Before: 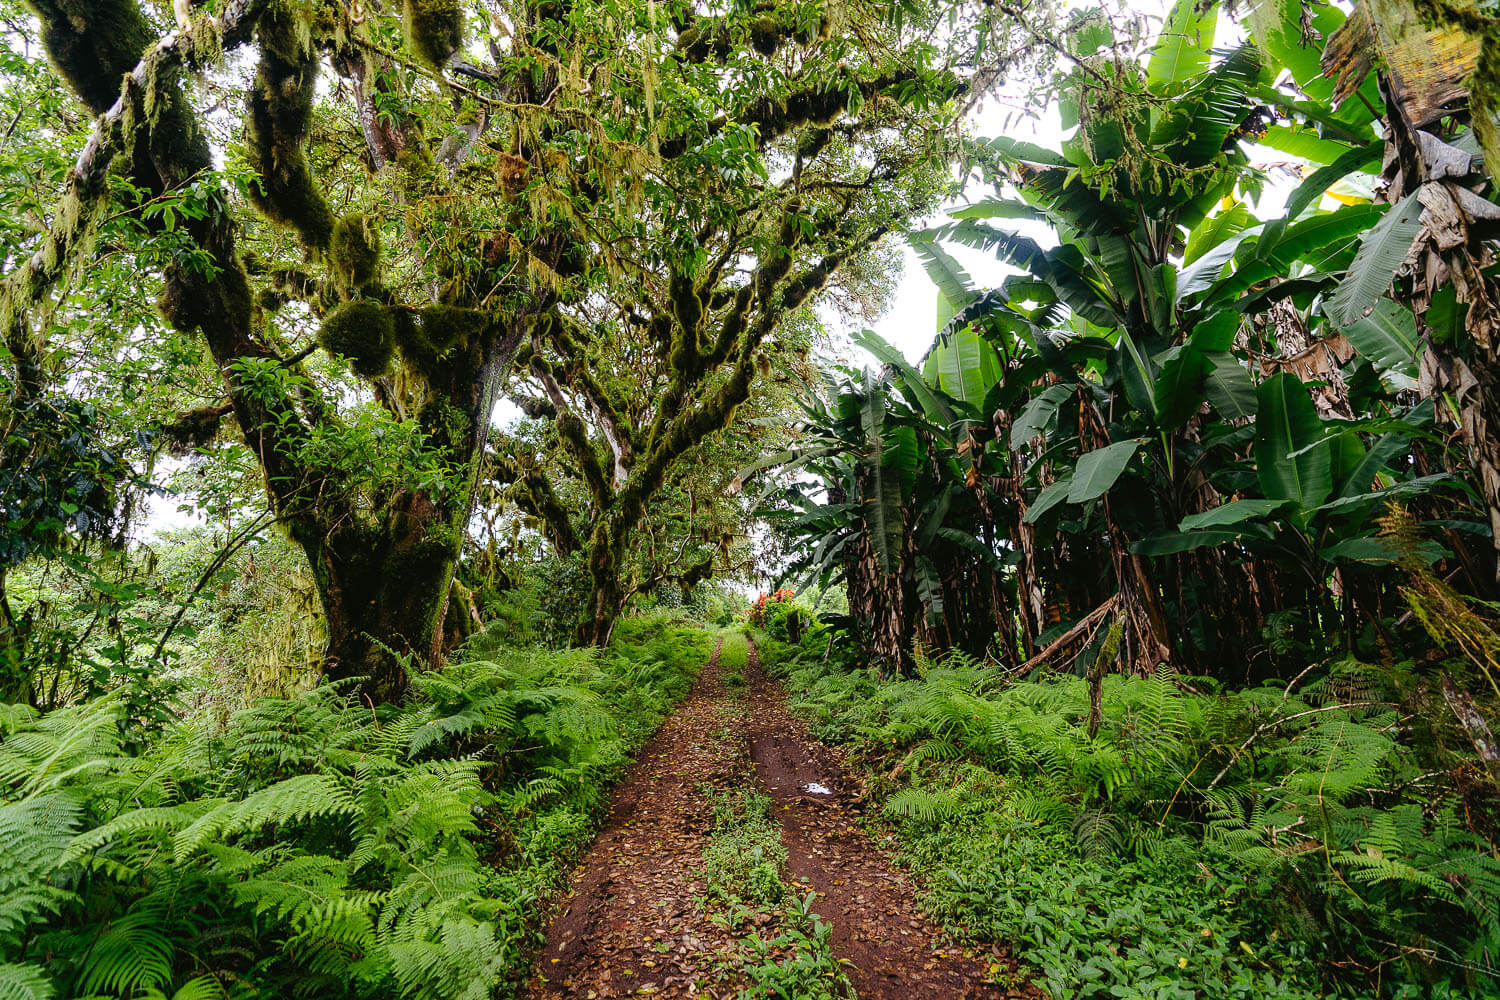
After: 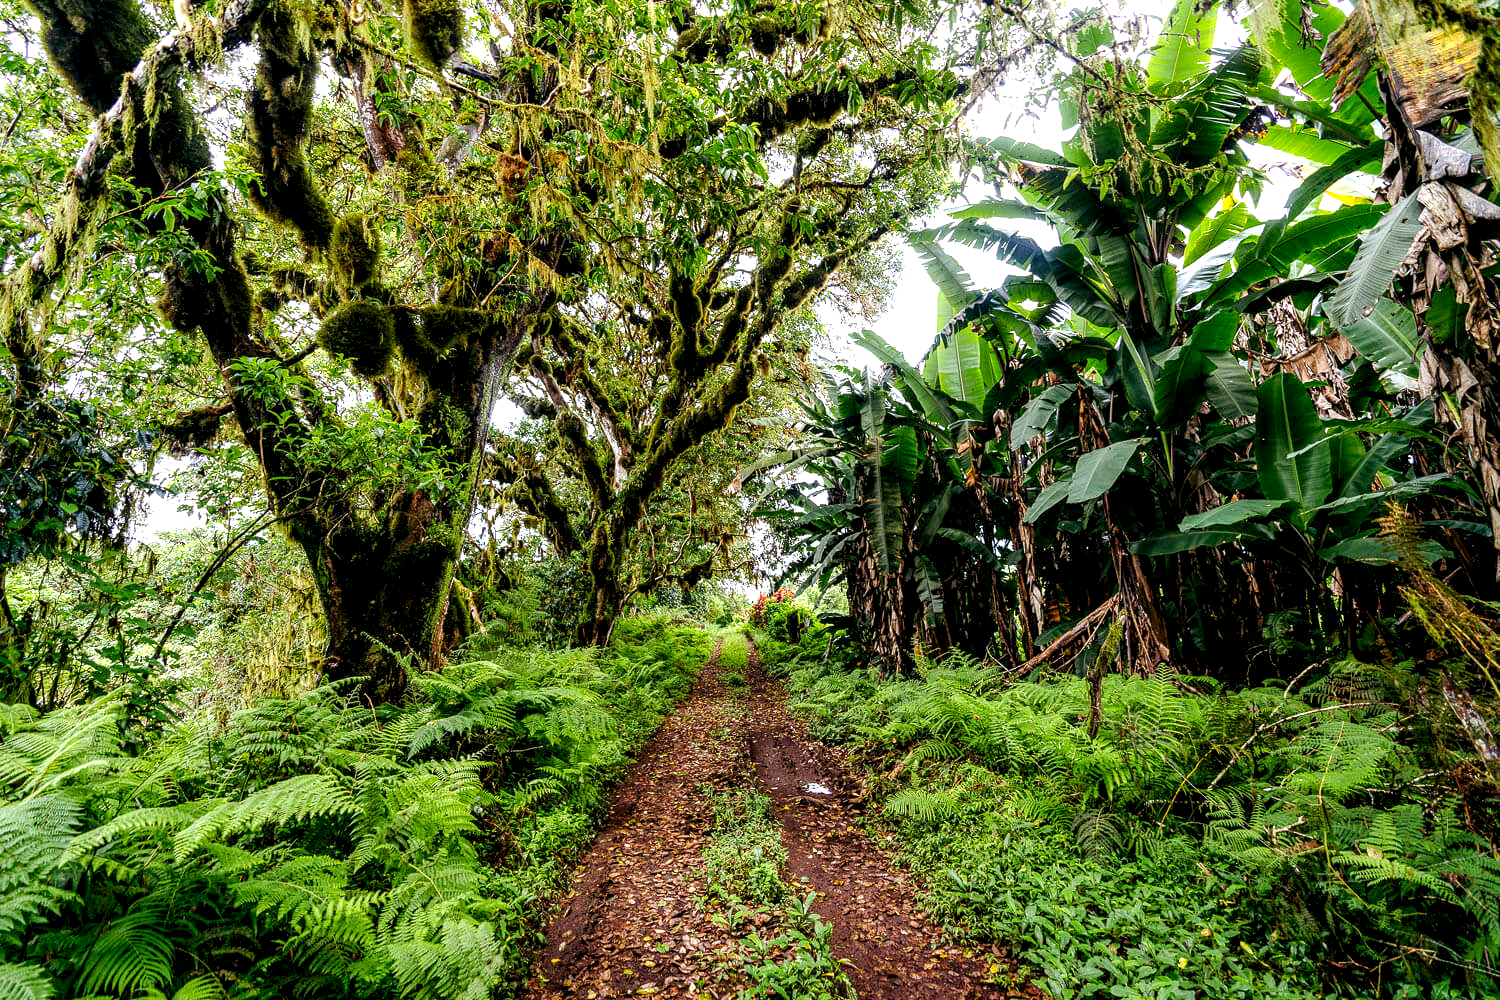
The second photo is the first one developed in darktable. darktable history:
local contrast: detail 130%
contrast equalizer: y [[0.524 ×6], [0.512 ×6], [0.379 ×6], [0 ×6], [0 ×6]]
exposure: black level correction 0.004, exposure 0.413 EV, compensate highlight preservation false
